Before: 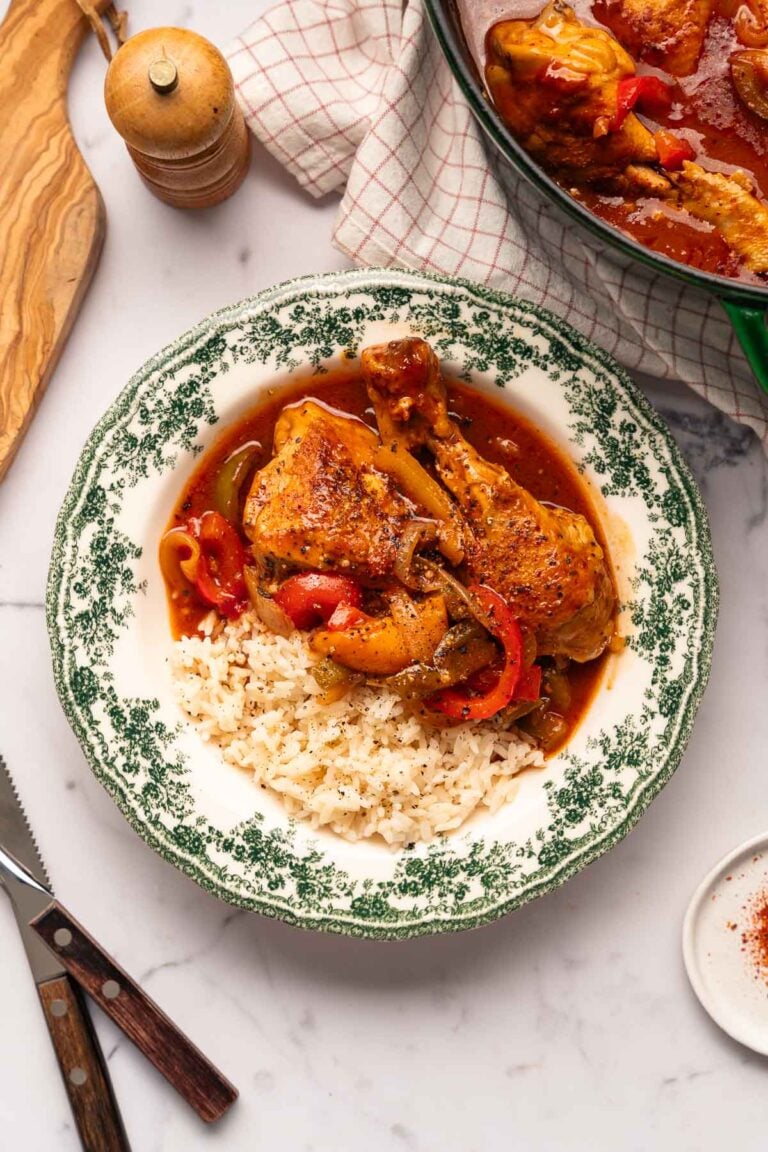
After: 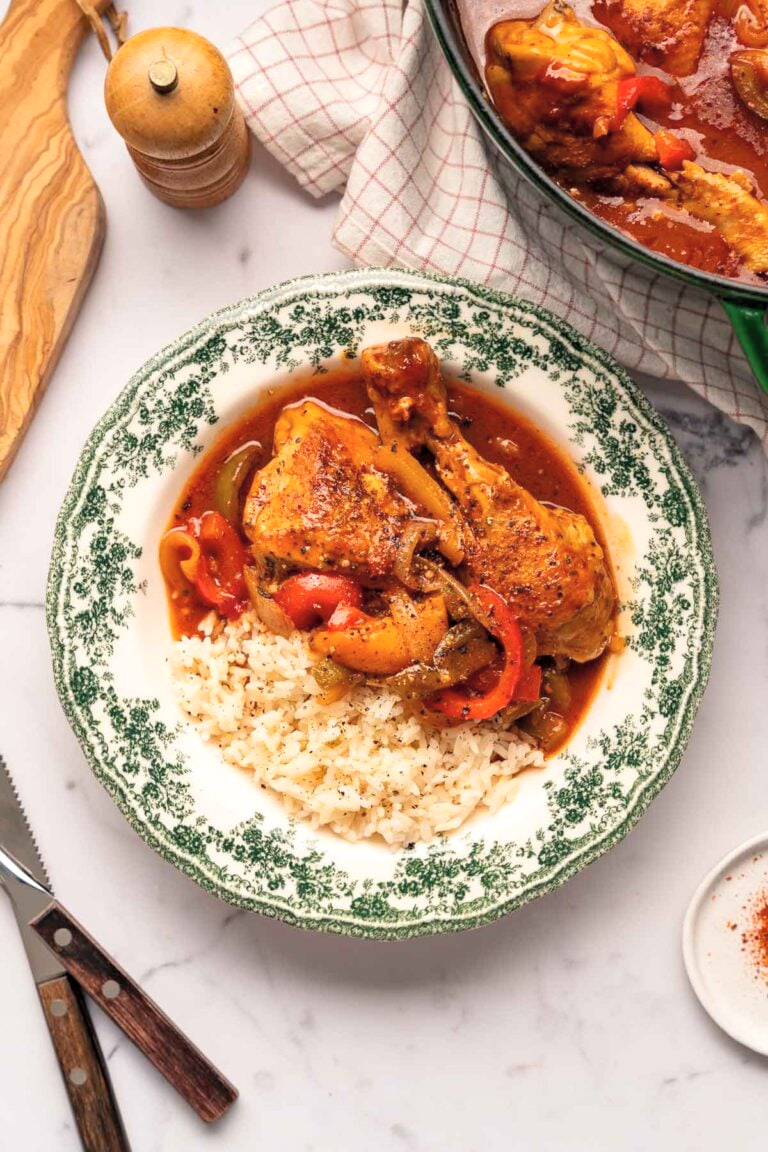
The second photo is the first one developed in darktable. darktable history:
contrast equalizer: octaves 7, y [[0.6 ×6], [0.55 ×6], [0 ×6], [0 ×6], [0 ×6]], mix 0.15
contrast brightness saturation: brightness 0.13
